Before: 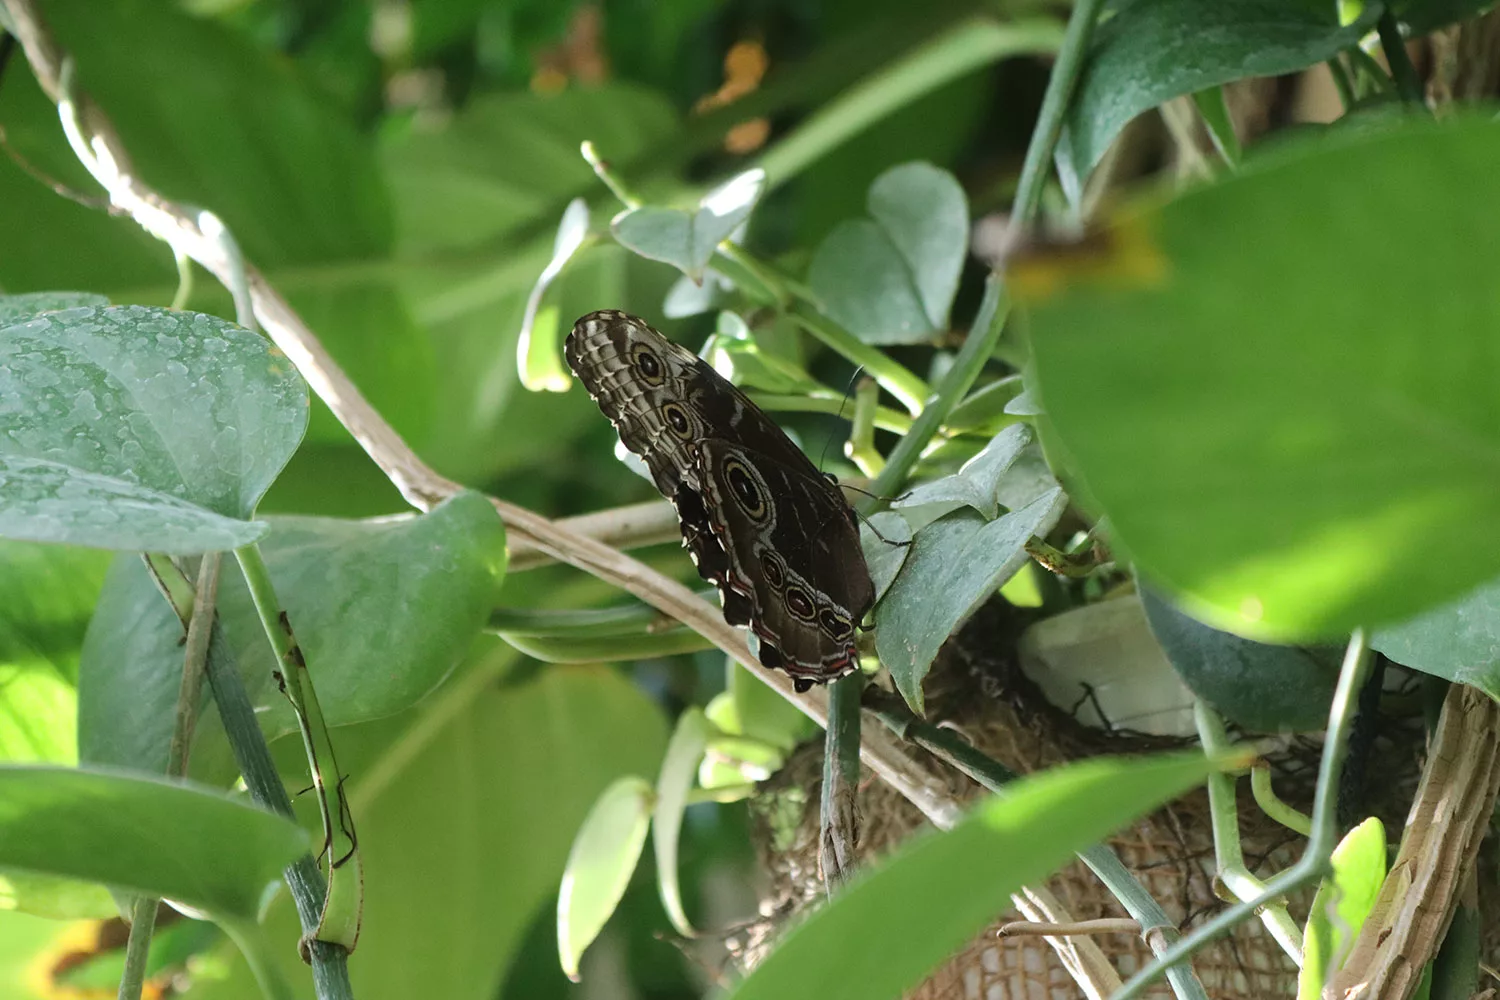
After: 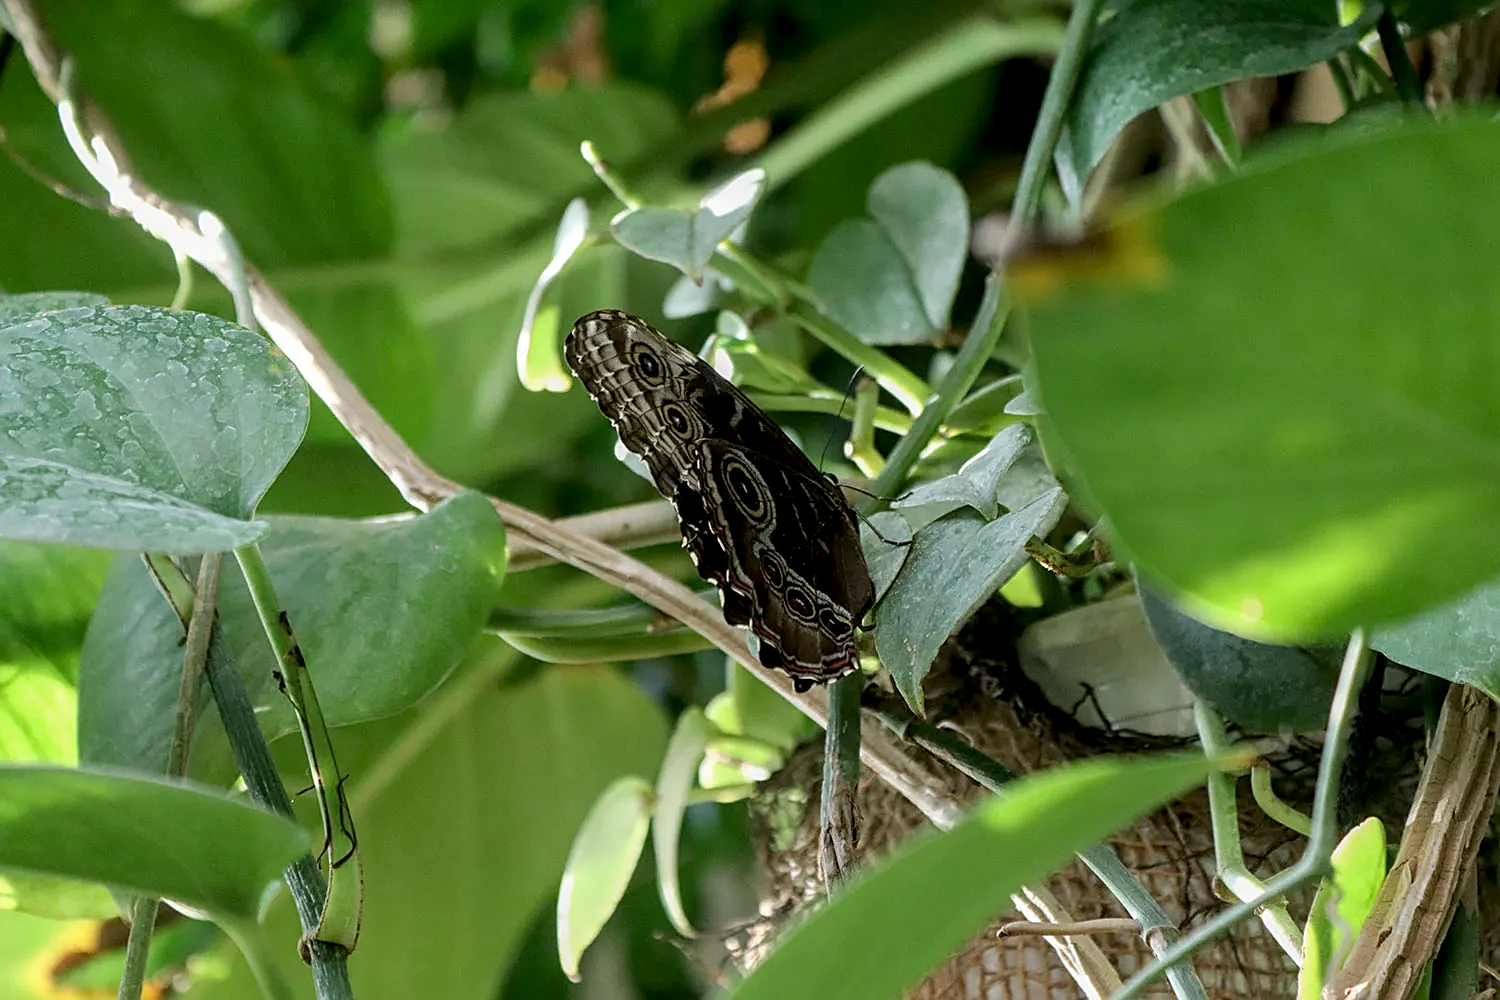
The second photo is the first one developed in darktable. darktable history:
sharpen: on, module defaults
local contrast: on, module defaults
exposure: black level correction 0.009, exposure -0.159 EV, compensate highlight preservation false
